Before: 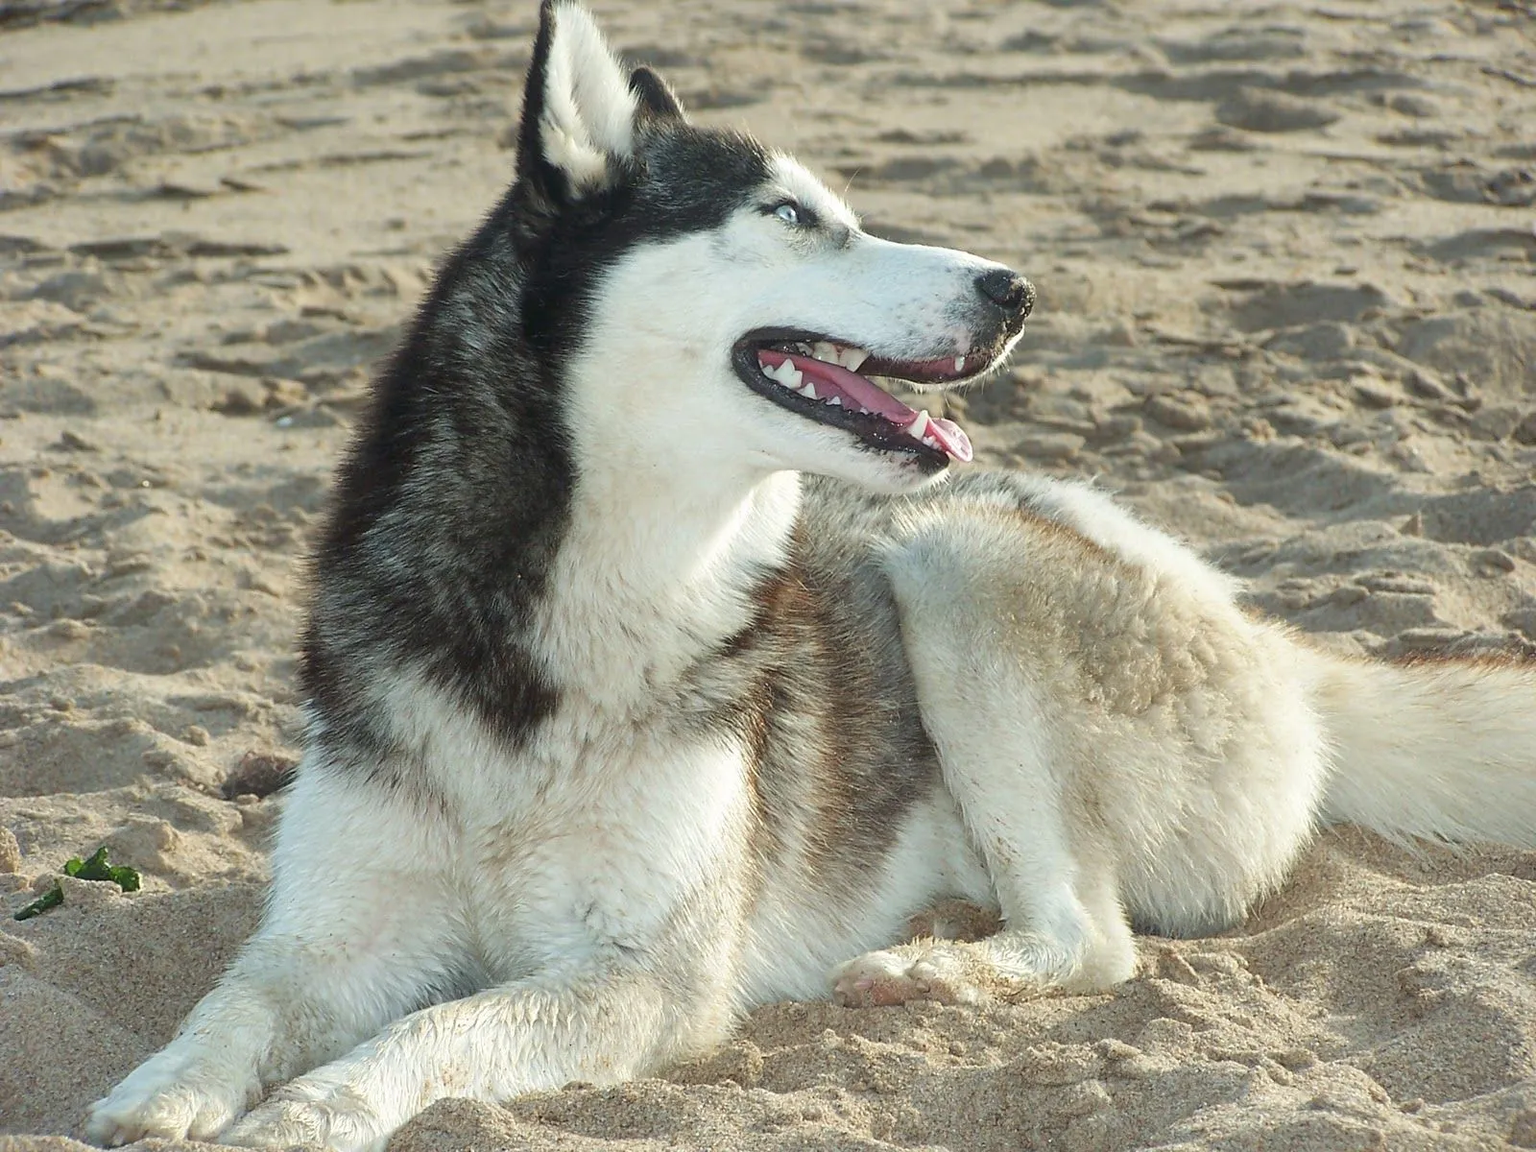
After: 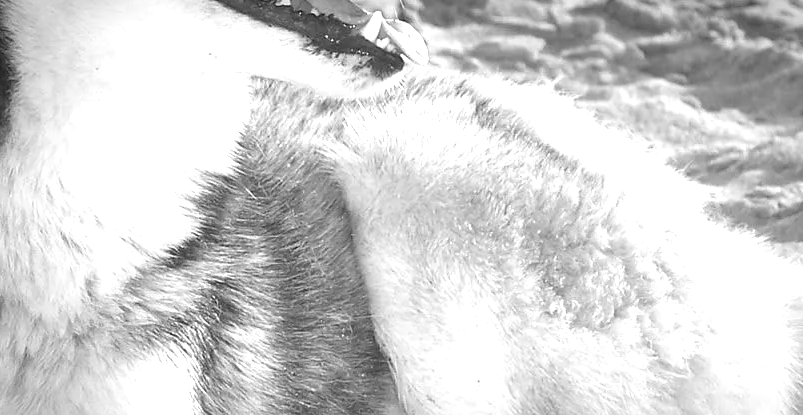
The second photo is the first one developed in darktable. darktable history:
exposure: black level correction 0, exposure 1.1 EV, compensate exposure bias true, compensate highlight preservation false
color balance rgb: shadows lift › chroma 2%, shadows lift › hue 263°, highlights gain › chroma 8%, highlights gain › hue 84°, linear chroma grading › global chroma -15%, saturation formula JzAzBz (2021)
vignetting: automatic ratio true
crop: left 36.607%, top 34.735%, right 13.146%, bottom 30.611%
monochrome: a 32, b 64, size 2.3, highlights 1
